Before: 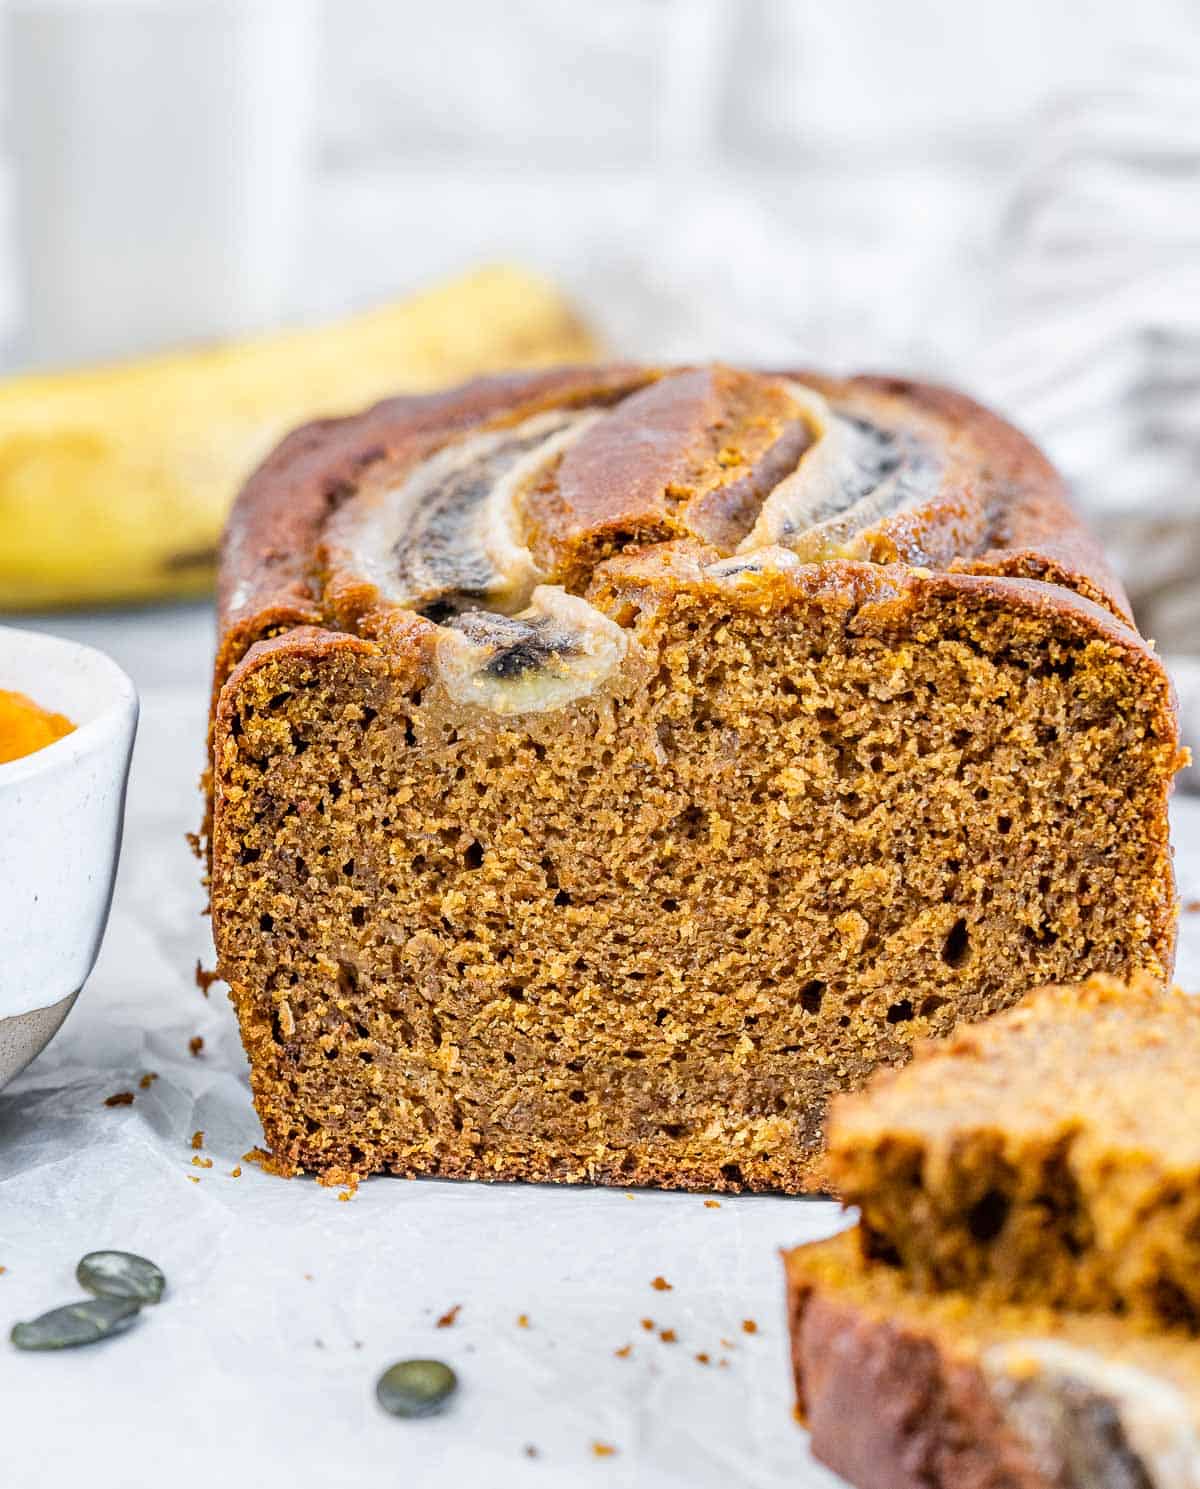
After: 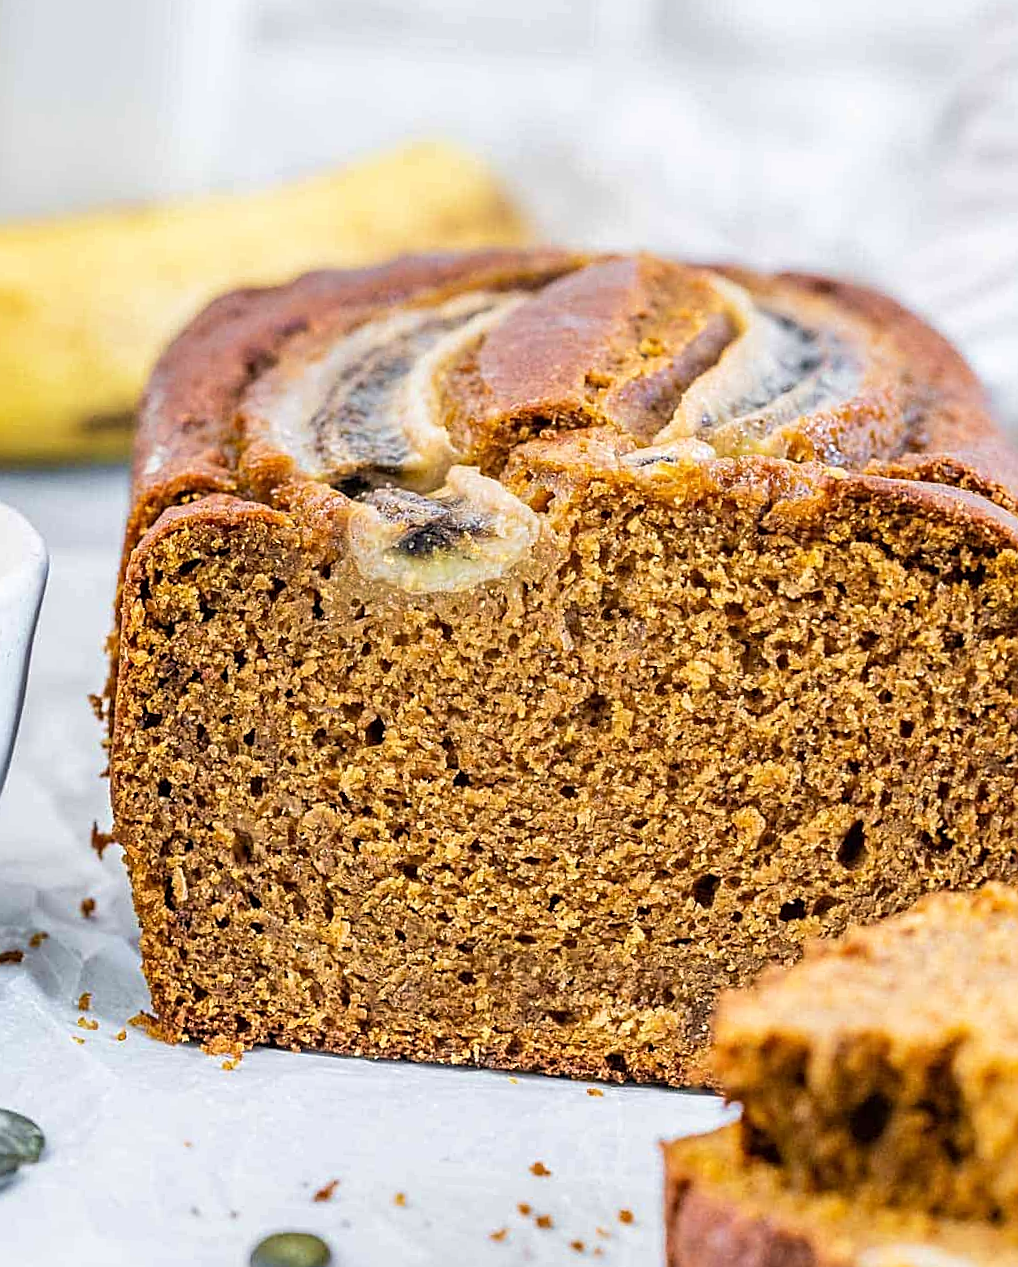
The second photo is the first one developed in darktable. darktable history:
crop and rotate: angle -2.99°, left 5.122%, top 5.197%, right 4.653%, bottom 4.261%
sharpen: on, module defaults
velvia: strength 26.42%
